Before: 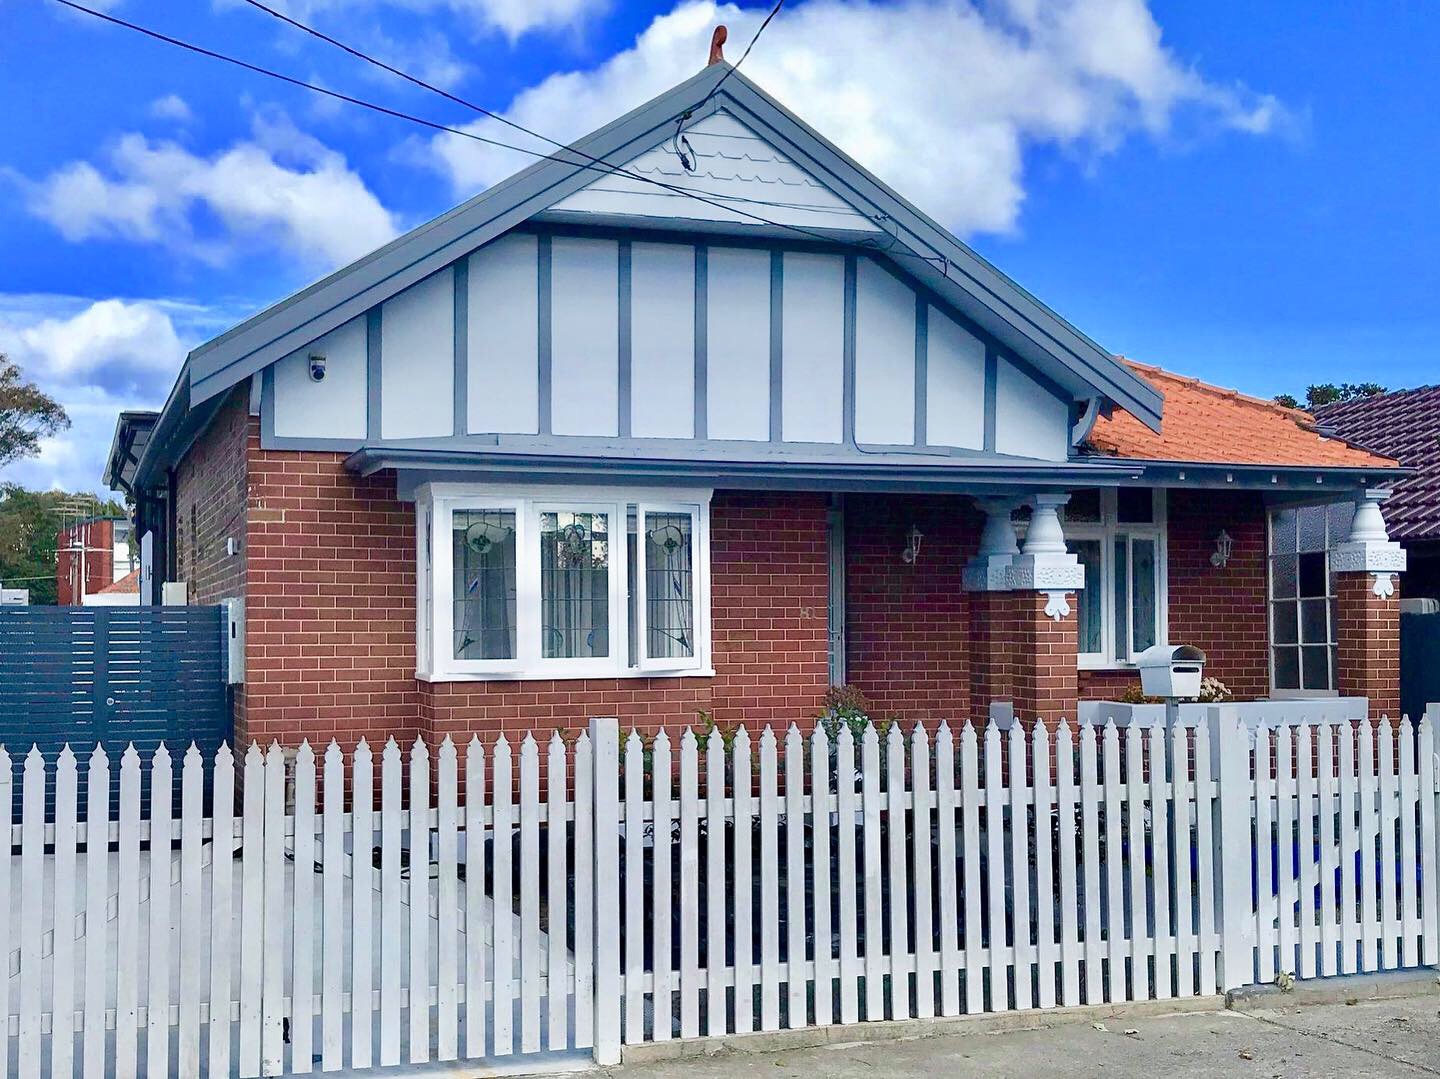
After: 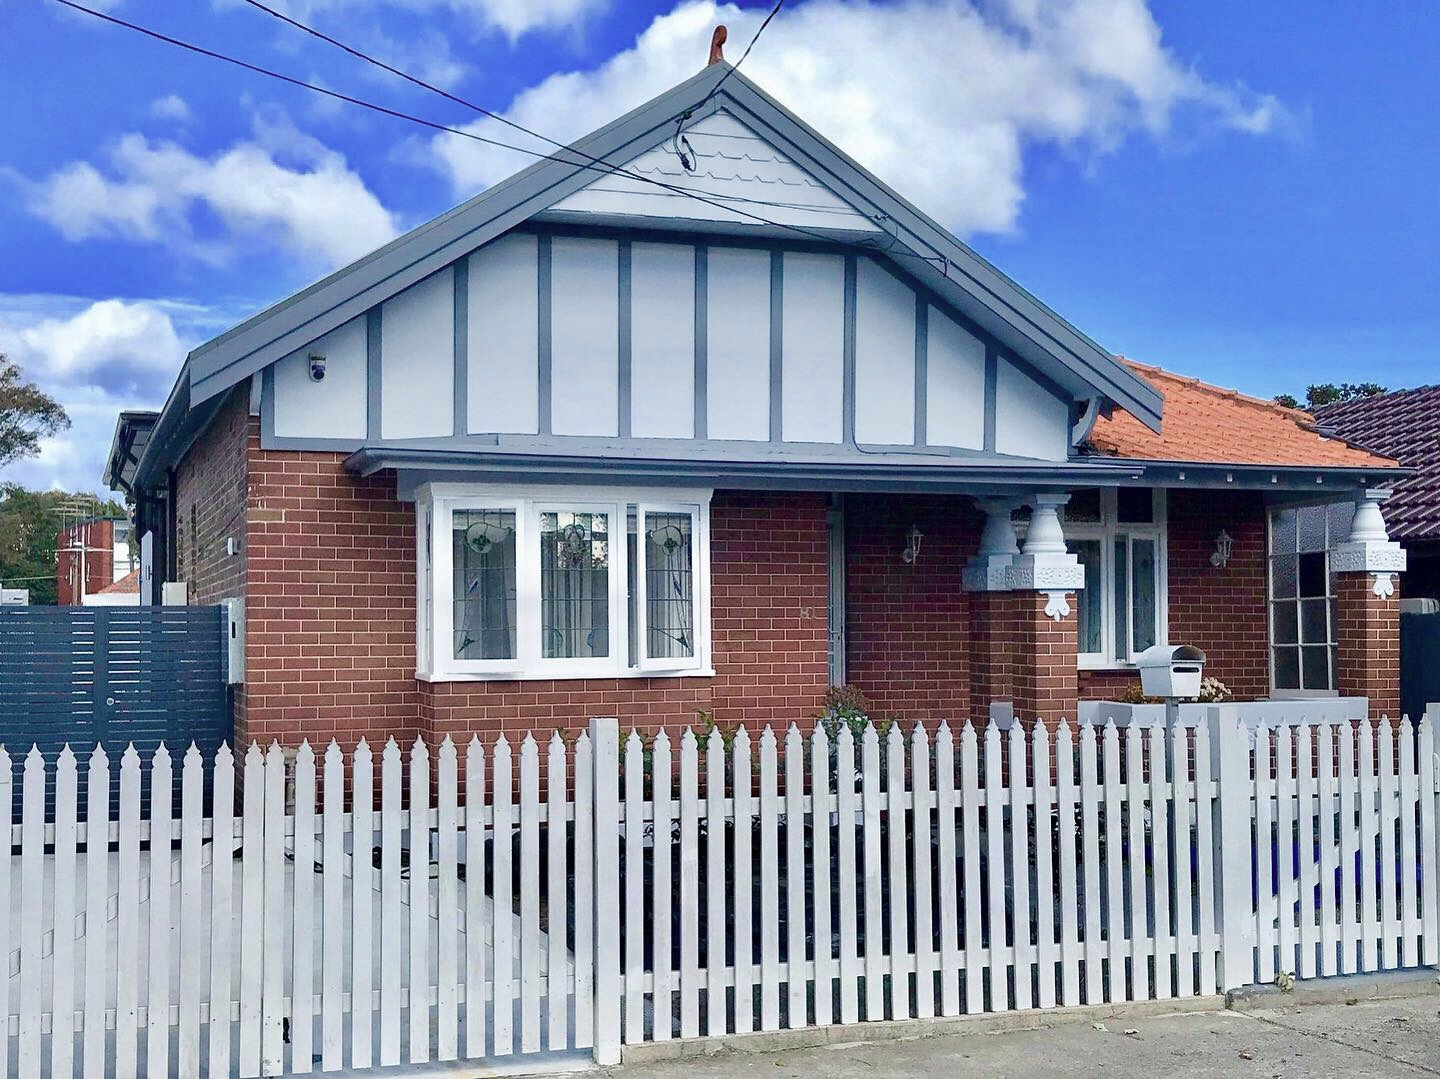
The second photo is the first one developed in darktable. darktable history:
contrast brightness saturation: saturation -0.17
white balance: emerald 1
